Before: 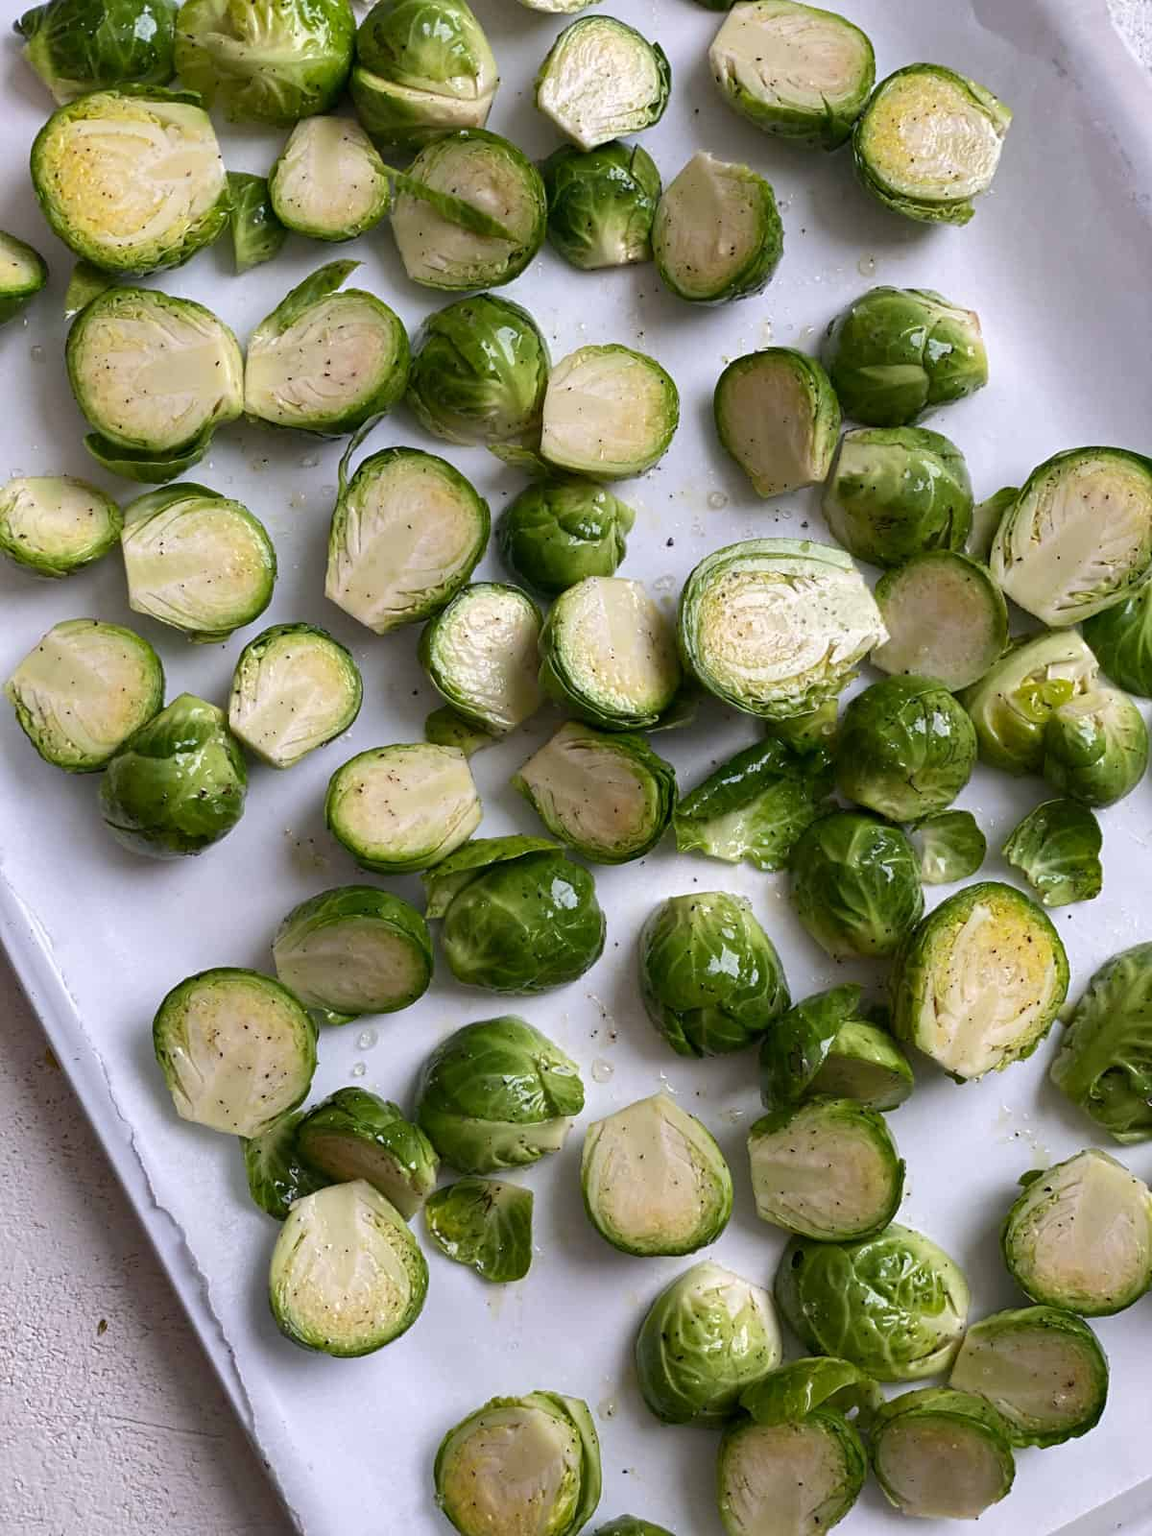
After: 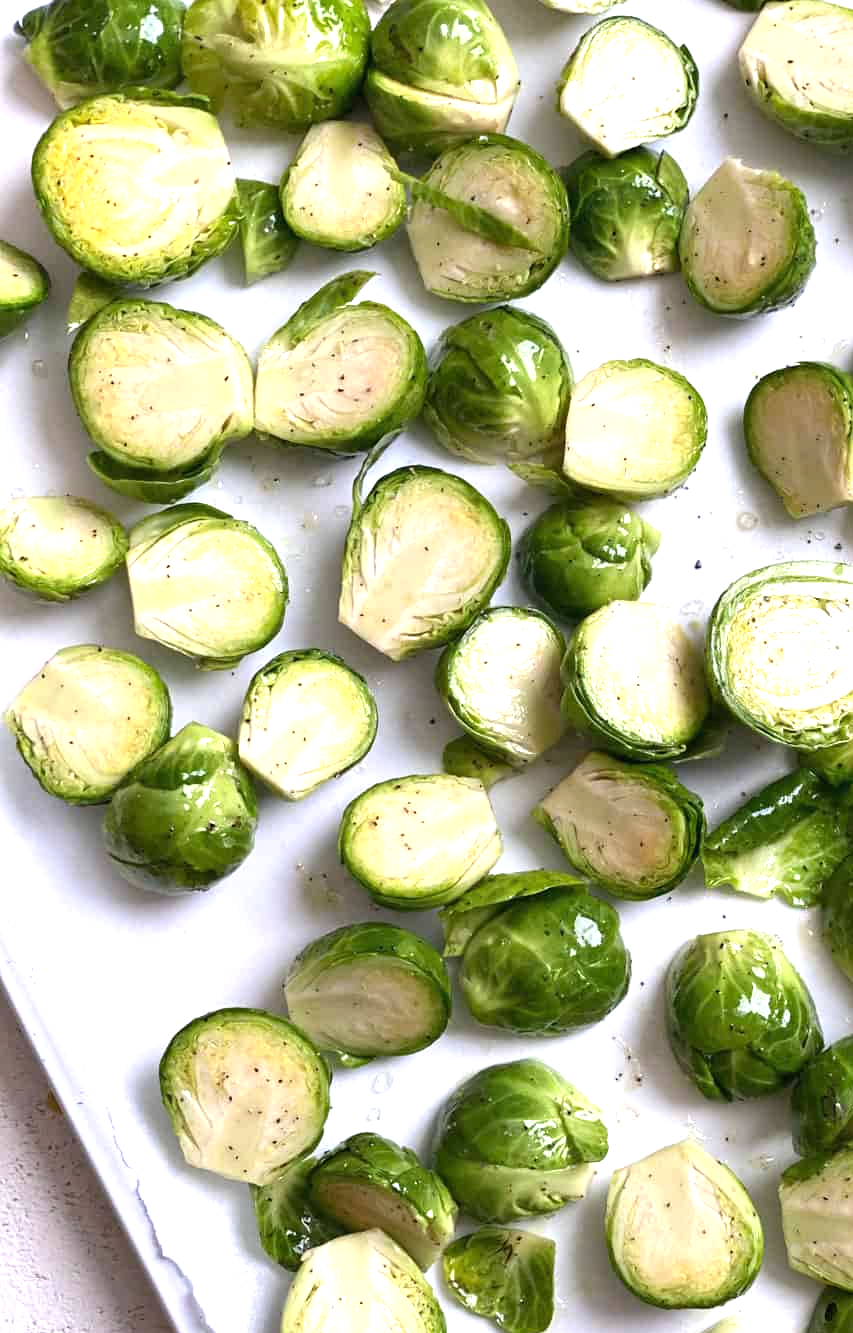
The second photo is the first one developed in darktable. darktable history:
crop: right 28.885%, bottom 16.626%
exposure: black level correction 0, exposure 1 EV, compensate exposure bias true, compensate highlight preservation false
